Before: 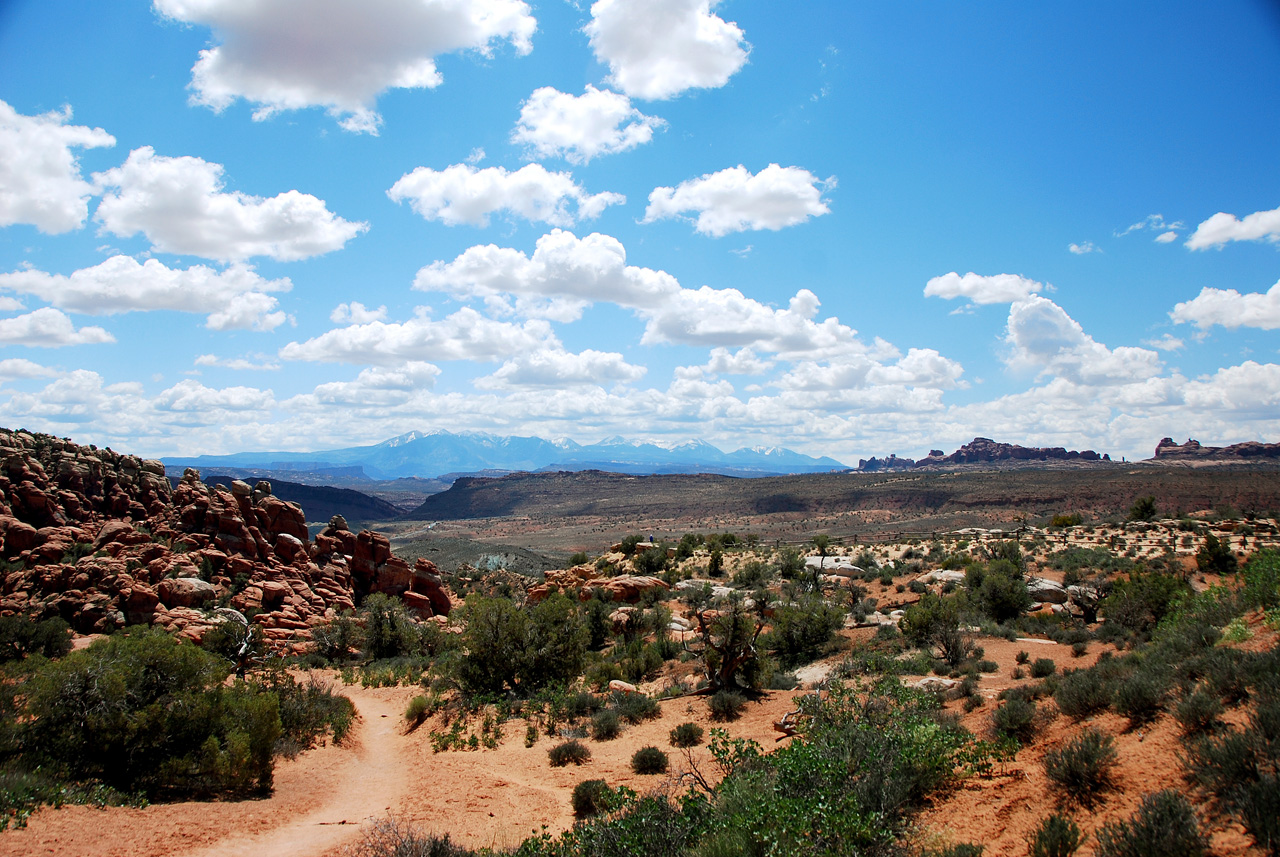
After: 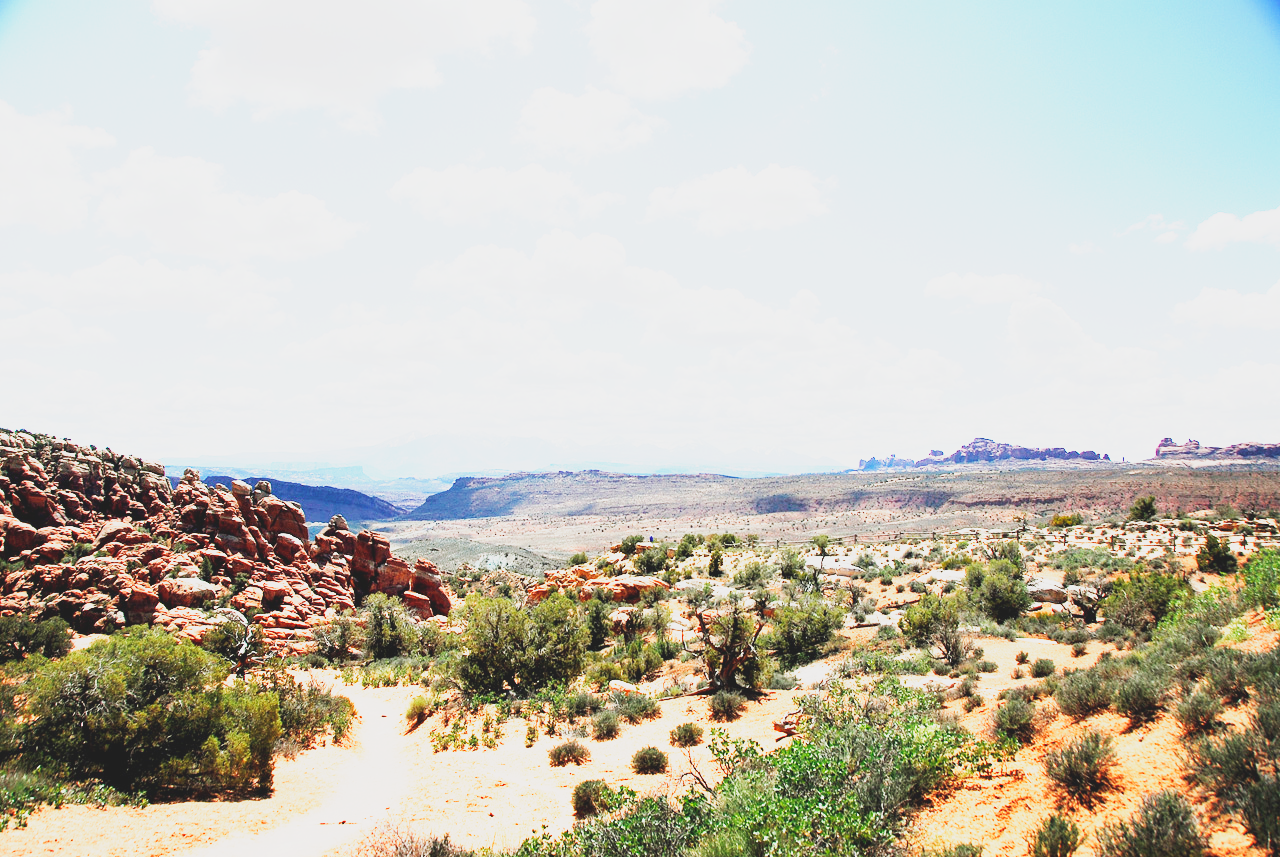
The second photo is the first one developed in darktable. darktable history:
base curve: curves: ch0 [(0, 0) (0.007, 0.004) (0.027, 0.03) (0.046, 0.07) (0.207, 0.54) (0.442, 0.872) (0.673, 0.972) (1, 1)], preserve colors none
exposure: black level correction -0.002, exposure 0.708 EV, compensate exposure bias true, compensate highlight preservation false
contrast brightness saturation: contrast -0.15, brightness 0.05, saturation -0.12
